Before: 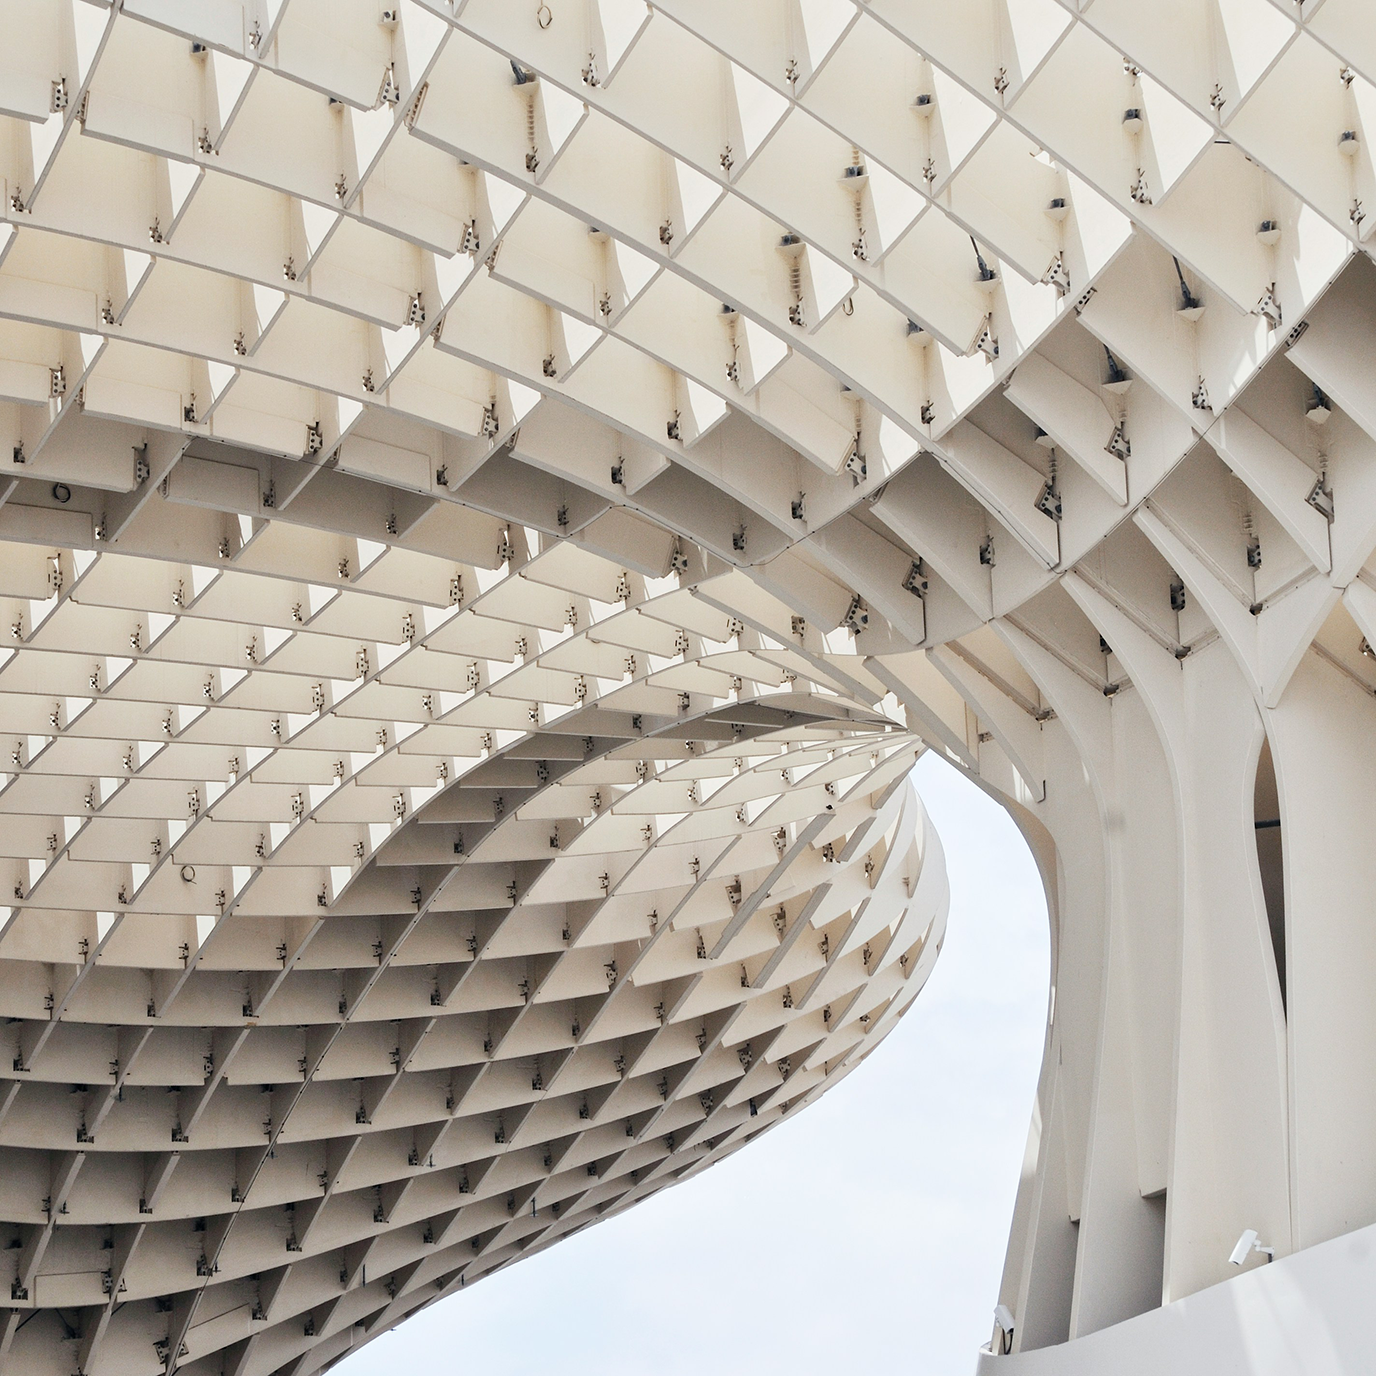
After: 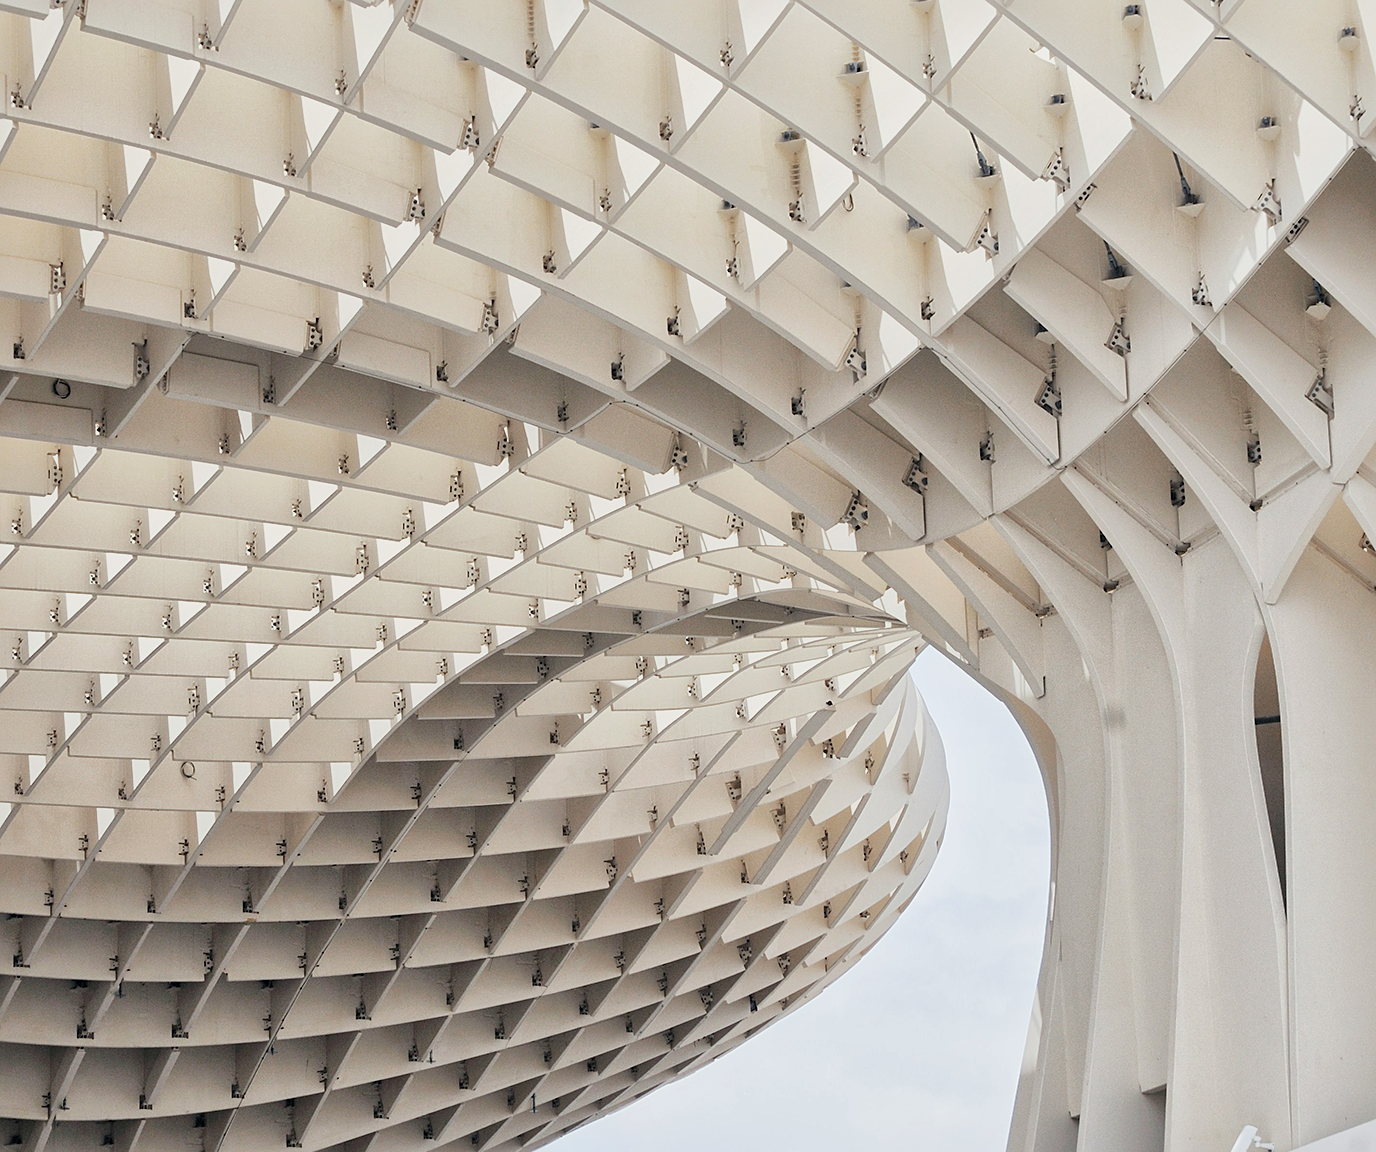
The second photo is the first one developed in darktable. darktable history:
crop: top 7.625%, bottom 8.027%
sharpen: amount 0.2
global tonemap: drago (1, 100), detail 1
